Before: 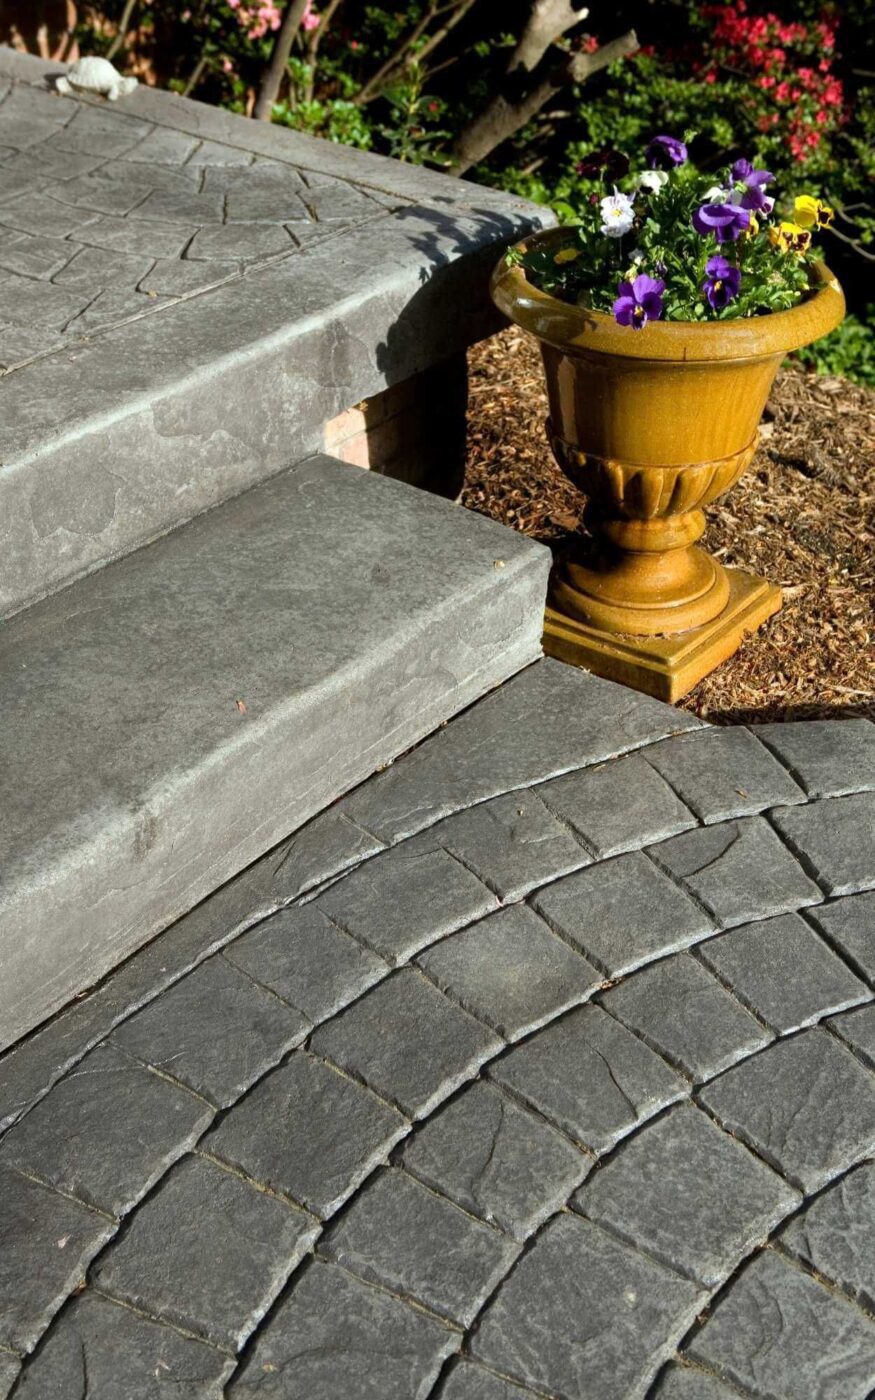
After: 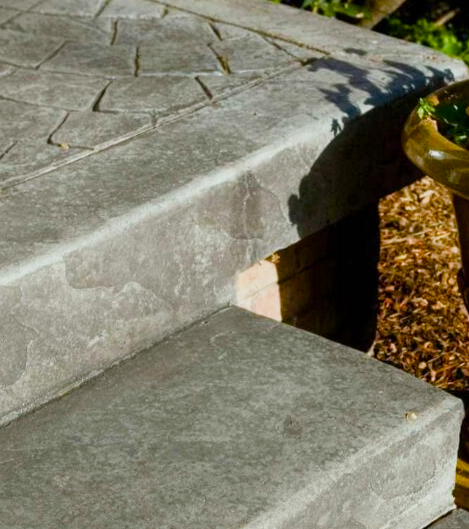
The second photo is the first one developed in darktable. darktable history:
sigmoid: contrast 1.22, skew 0.65
crop: left 10.121%, top 10.631%, right 36.218%, bottom 51.526%
color balance rgb: perceptual saturation grading › global saturation 20%, perceptual saturation grading › highlights -25%, perceptual saturation grading › shadows 50%
color balance: output saturation 110%
